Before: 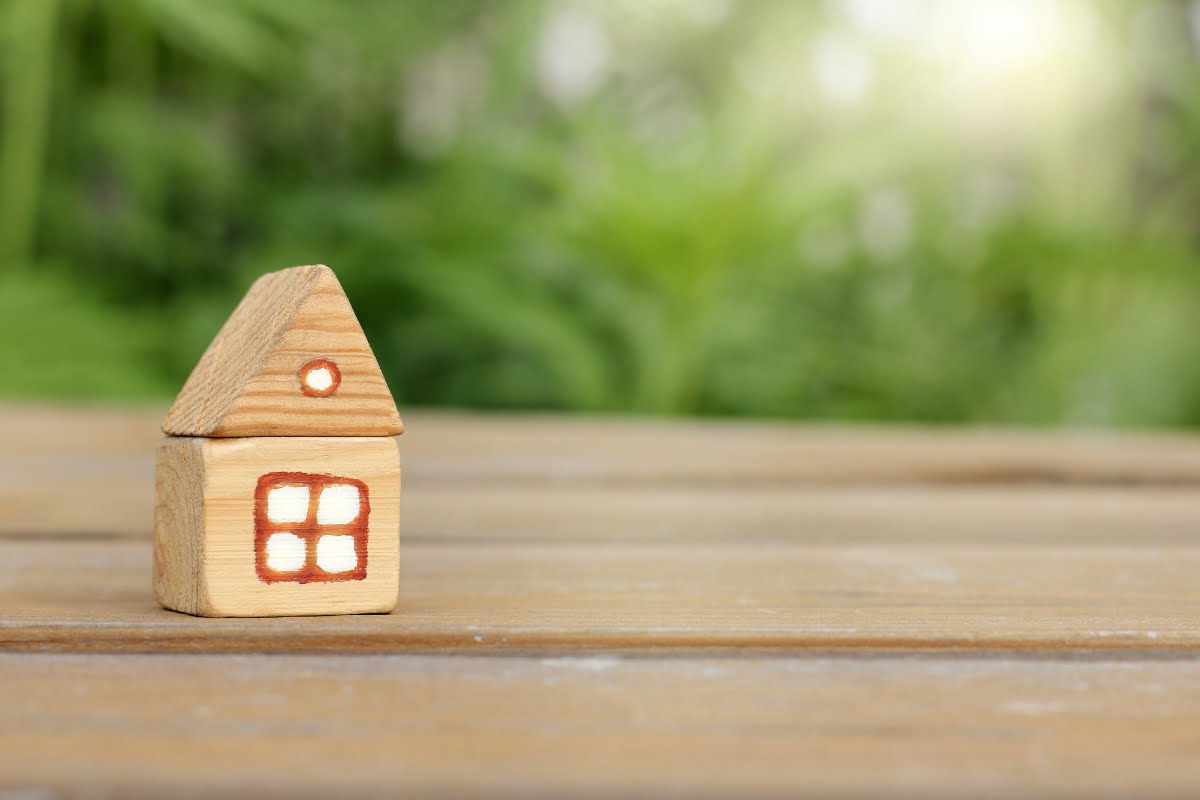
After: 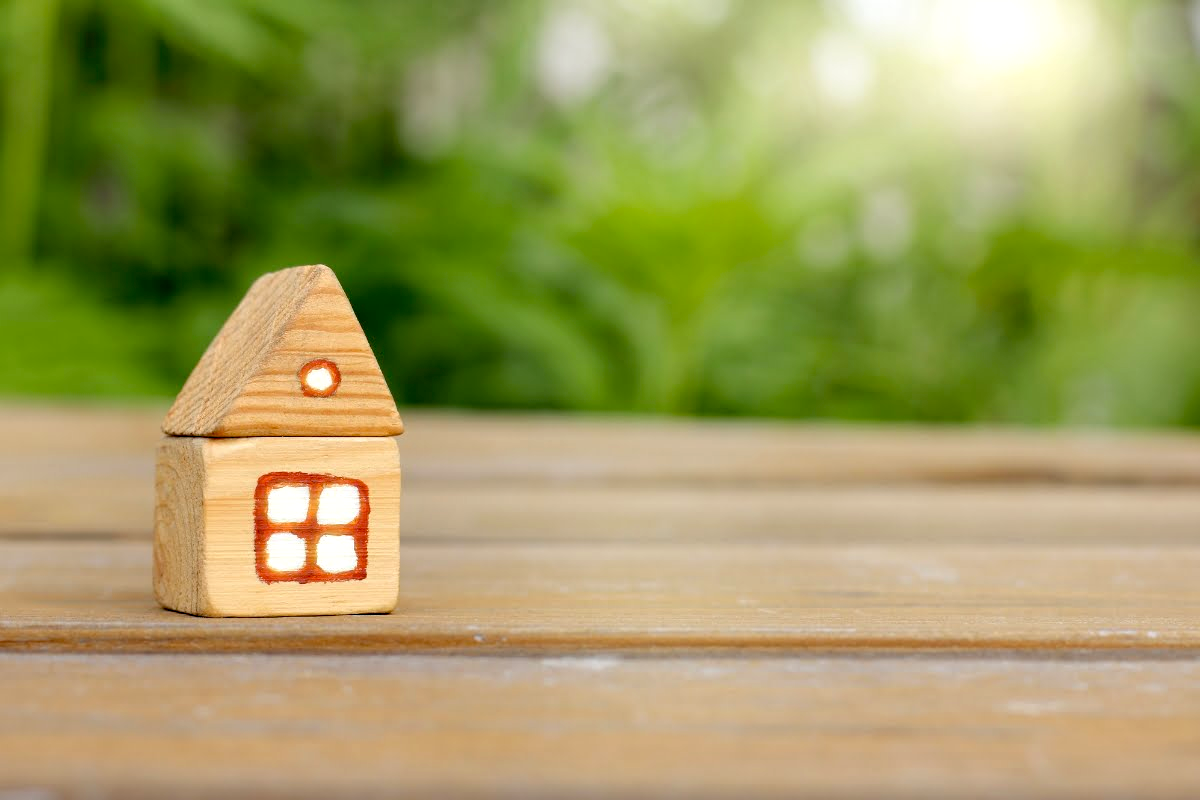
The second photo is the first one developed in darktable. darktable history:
exposure: black level correction 0.011, compensate highlight preservation false
color balance: lift [1, 1, 0.999, 1.001], gamma [1, 1.003, 1.005, 0.995], gain [1, 0.992, 0.988, 1.012], contrast 5%, output saturation 110%
